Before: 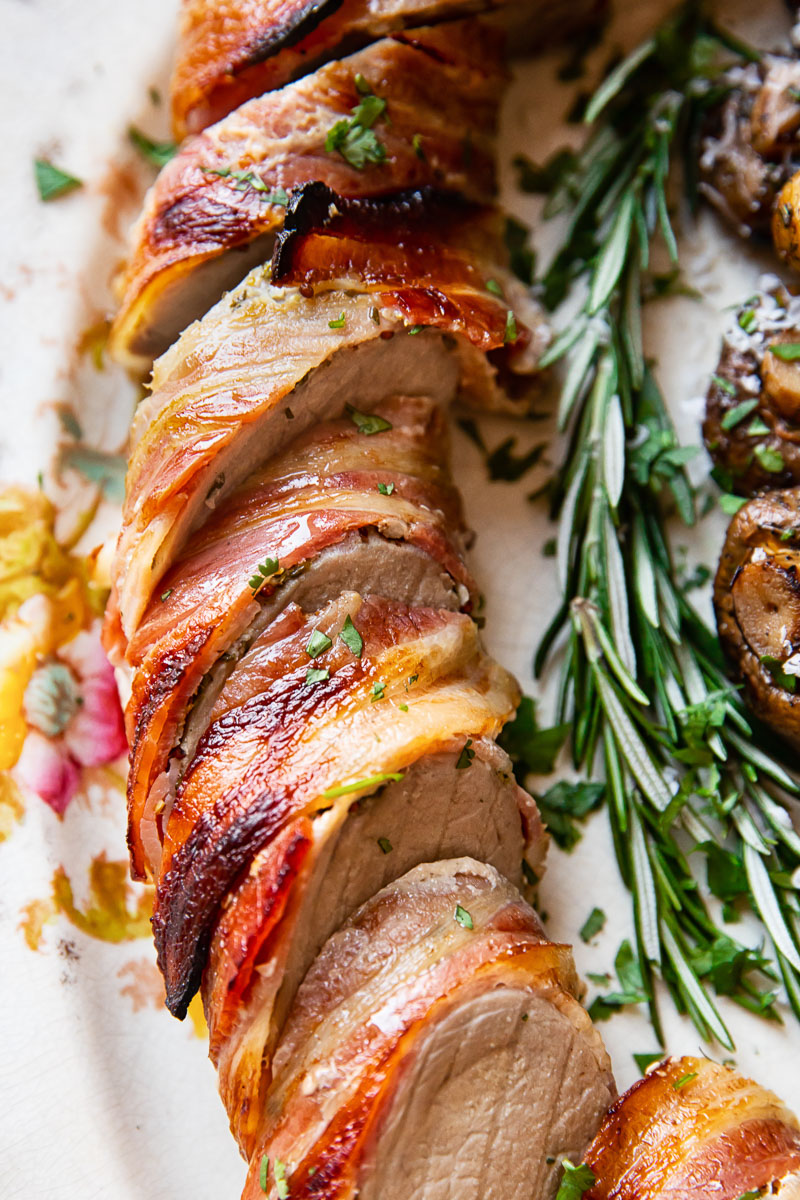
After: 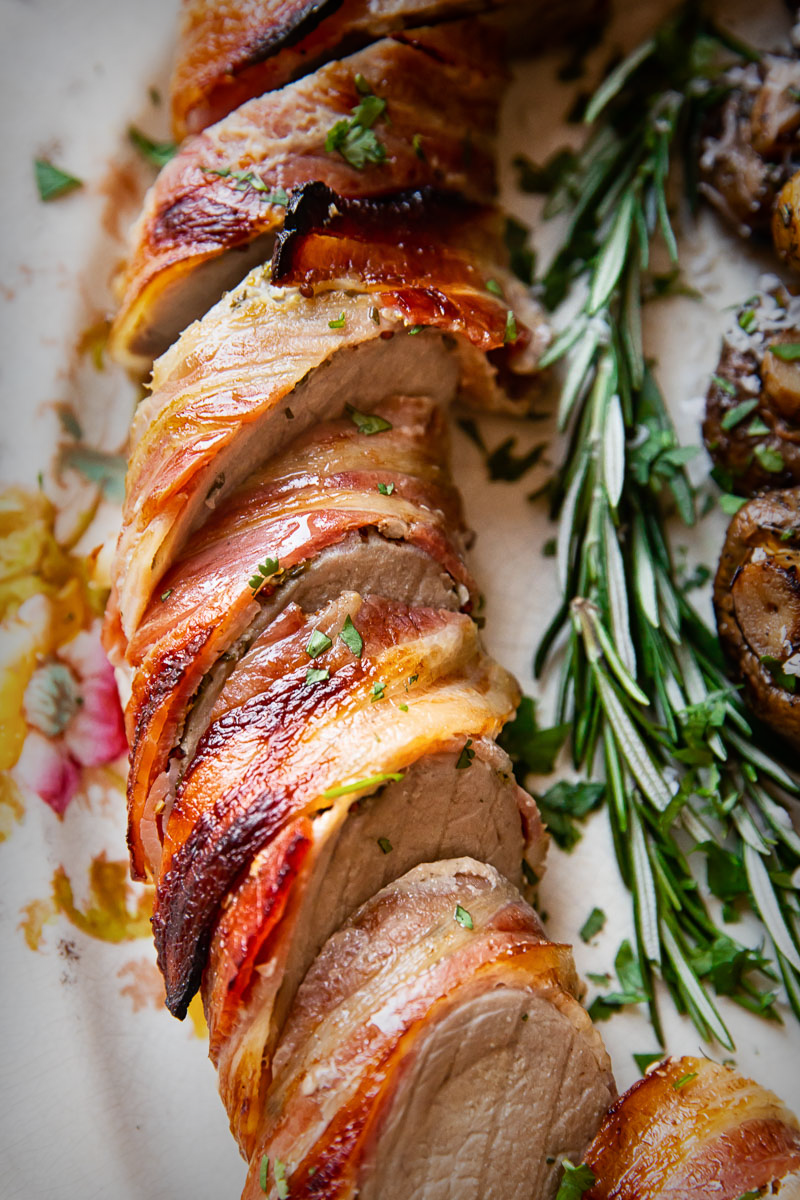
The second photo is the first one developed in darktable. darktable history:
vignetting: fall-off start 53.2%, brightness -0.594, saturation 0, automatic ratio true, width/height ratio 1.313, shape 0.22, unbound false
